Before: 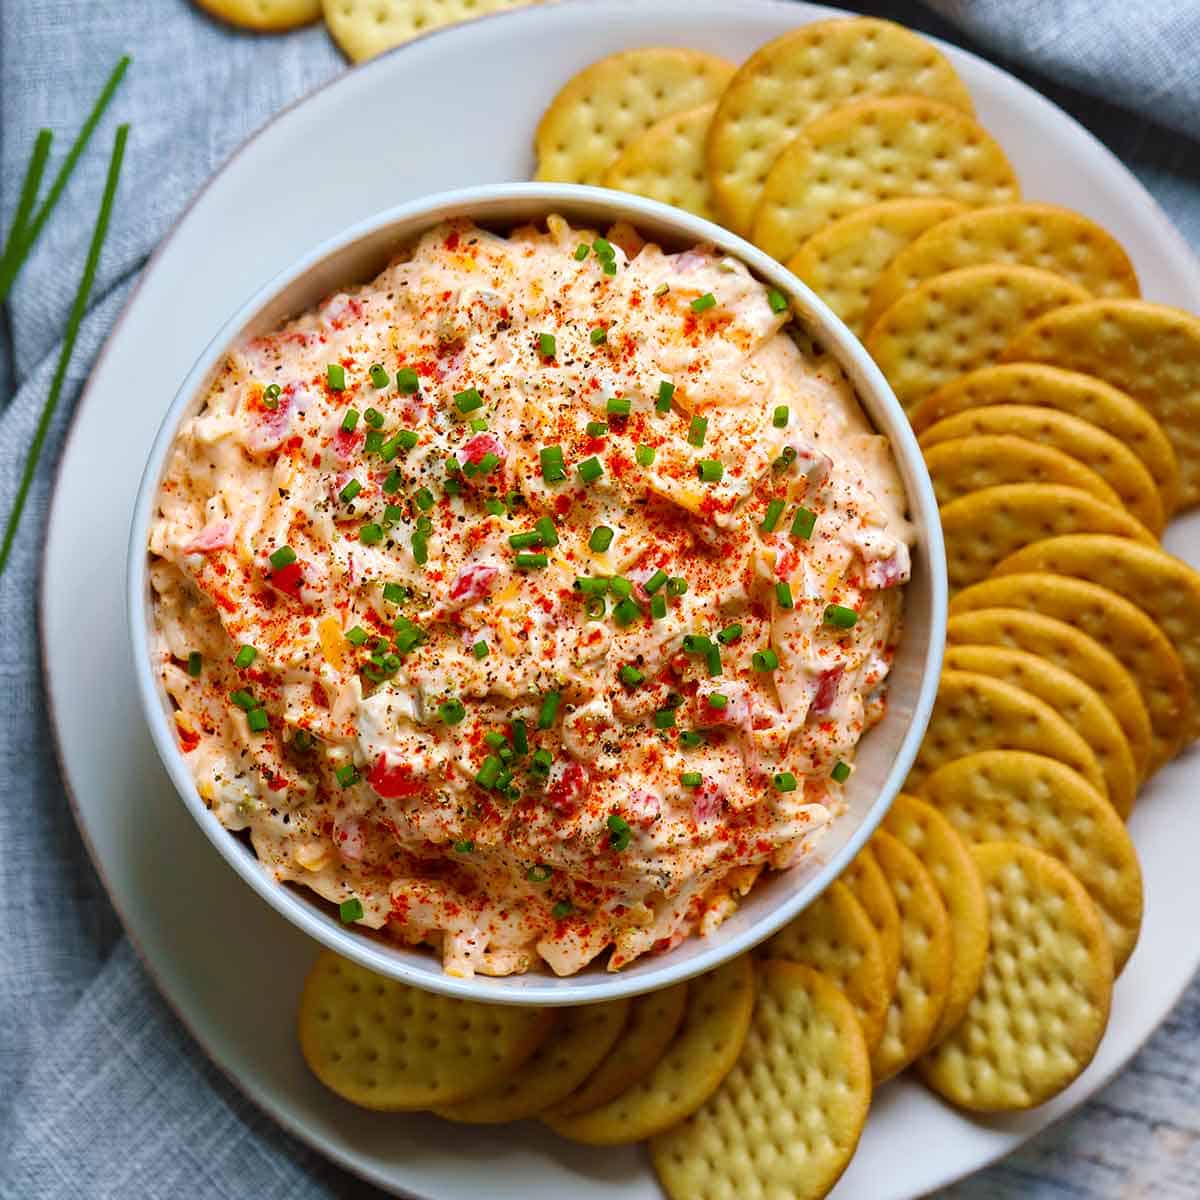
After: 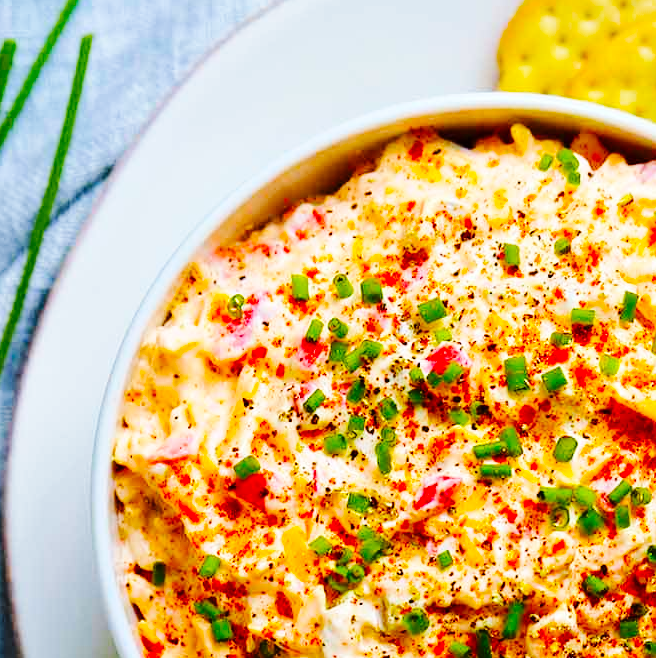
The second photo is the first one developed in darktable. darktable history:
color balance rgb: perceptual saturation grading › global saturation 25%, perceptual brilliance grading › mid-tones 10%, perceptual brilliance grading › shadows 15%, global vibrance 20%
crop and rotate: left 3.047%, top 7.509%, right 42.236%, bottom 37.598%
base curve: curves: ch0 [(0, 0) (0.036, 0.025) (0.121, 0.166) (0.206, 0.329) (0.605, 0.79) (1, 1)], preserve colors none
